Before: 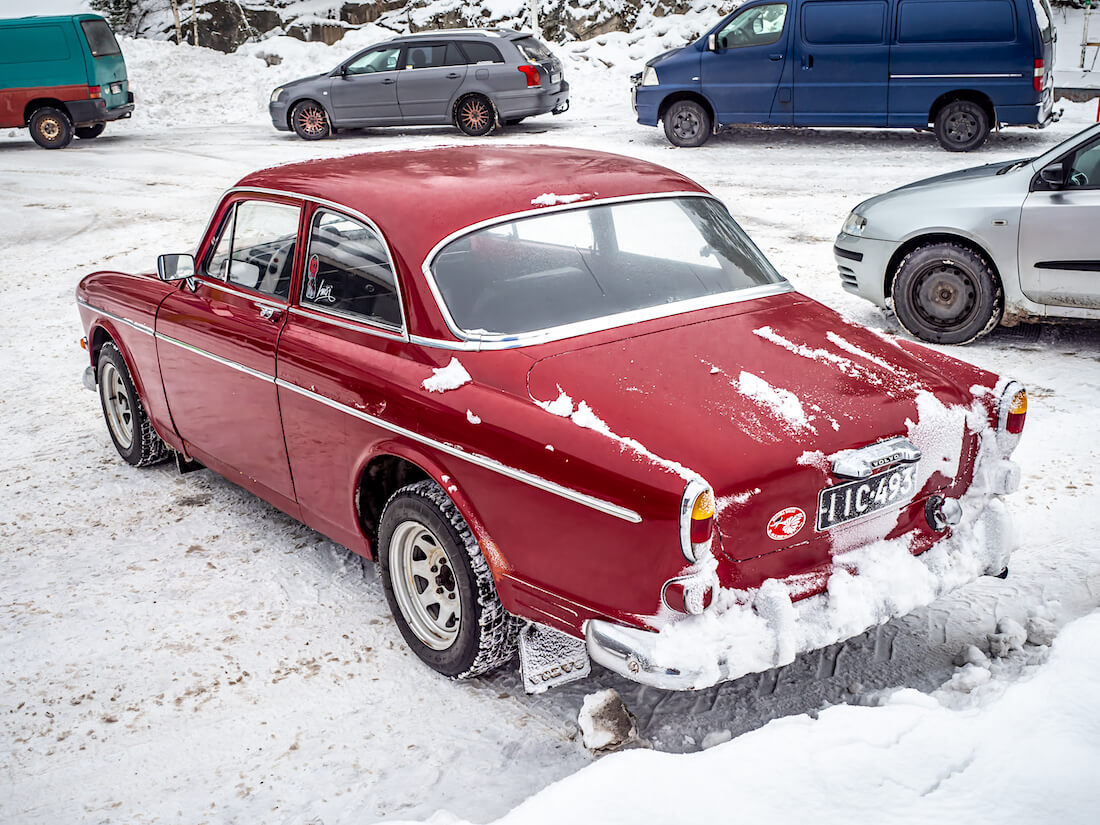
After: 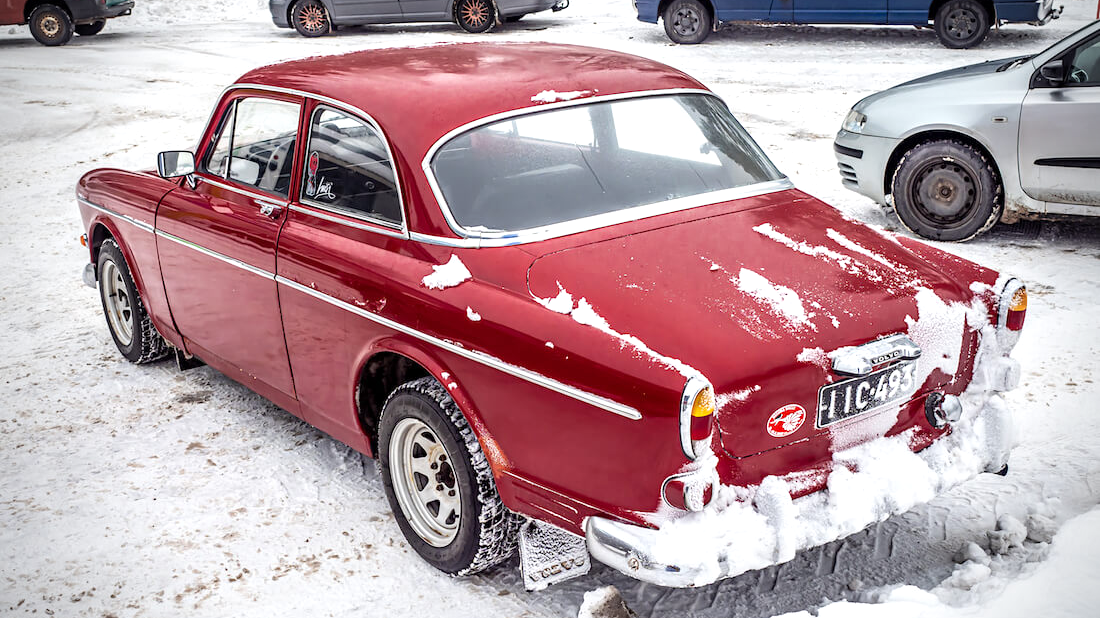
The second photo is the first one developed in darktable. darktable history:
exposure: exposure 0.217 EV, compensate highlight preservation false
vignetting: on, module defaults
crop and rotate: top 12.5%, bottom 12.5%
